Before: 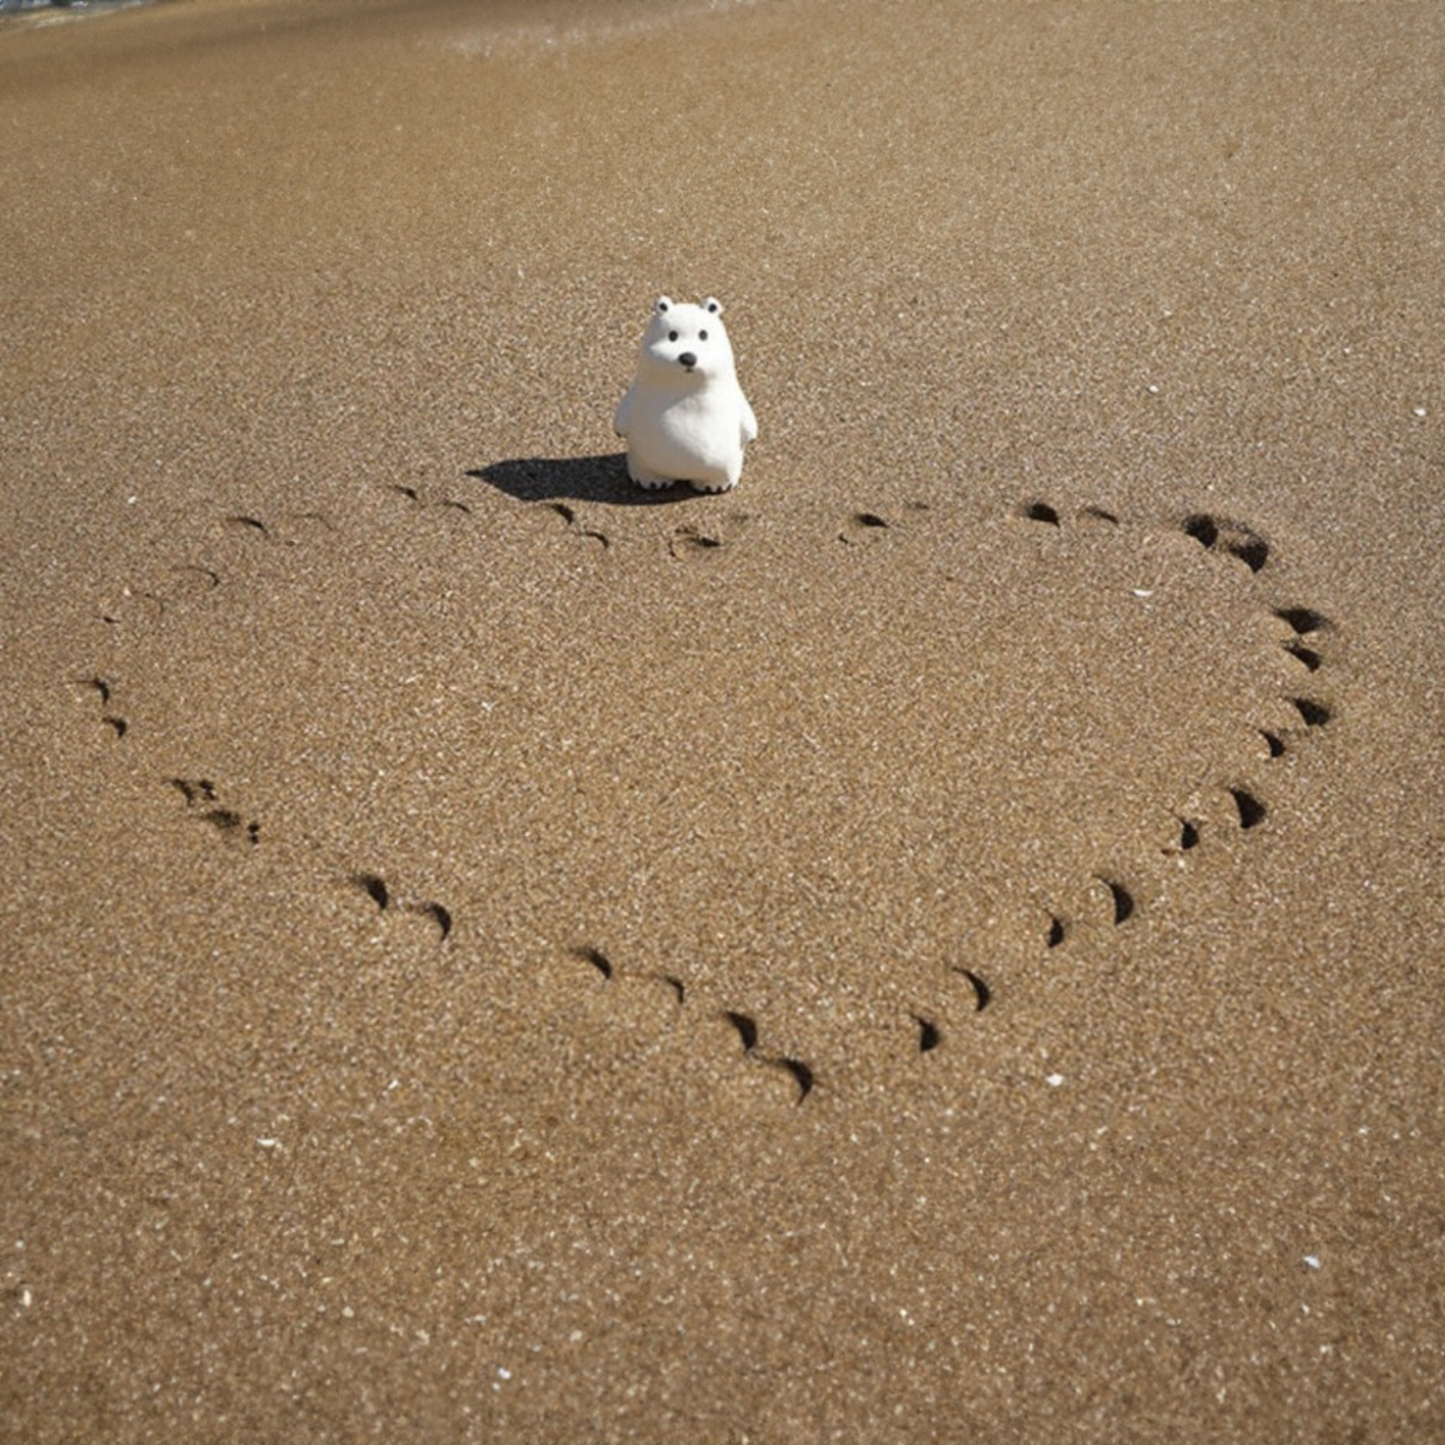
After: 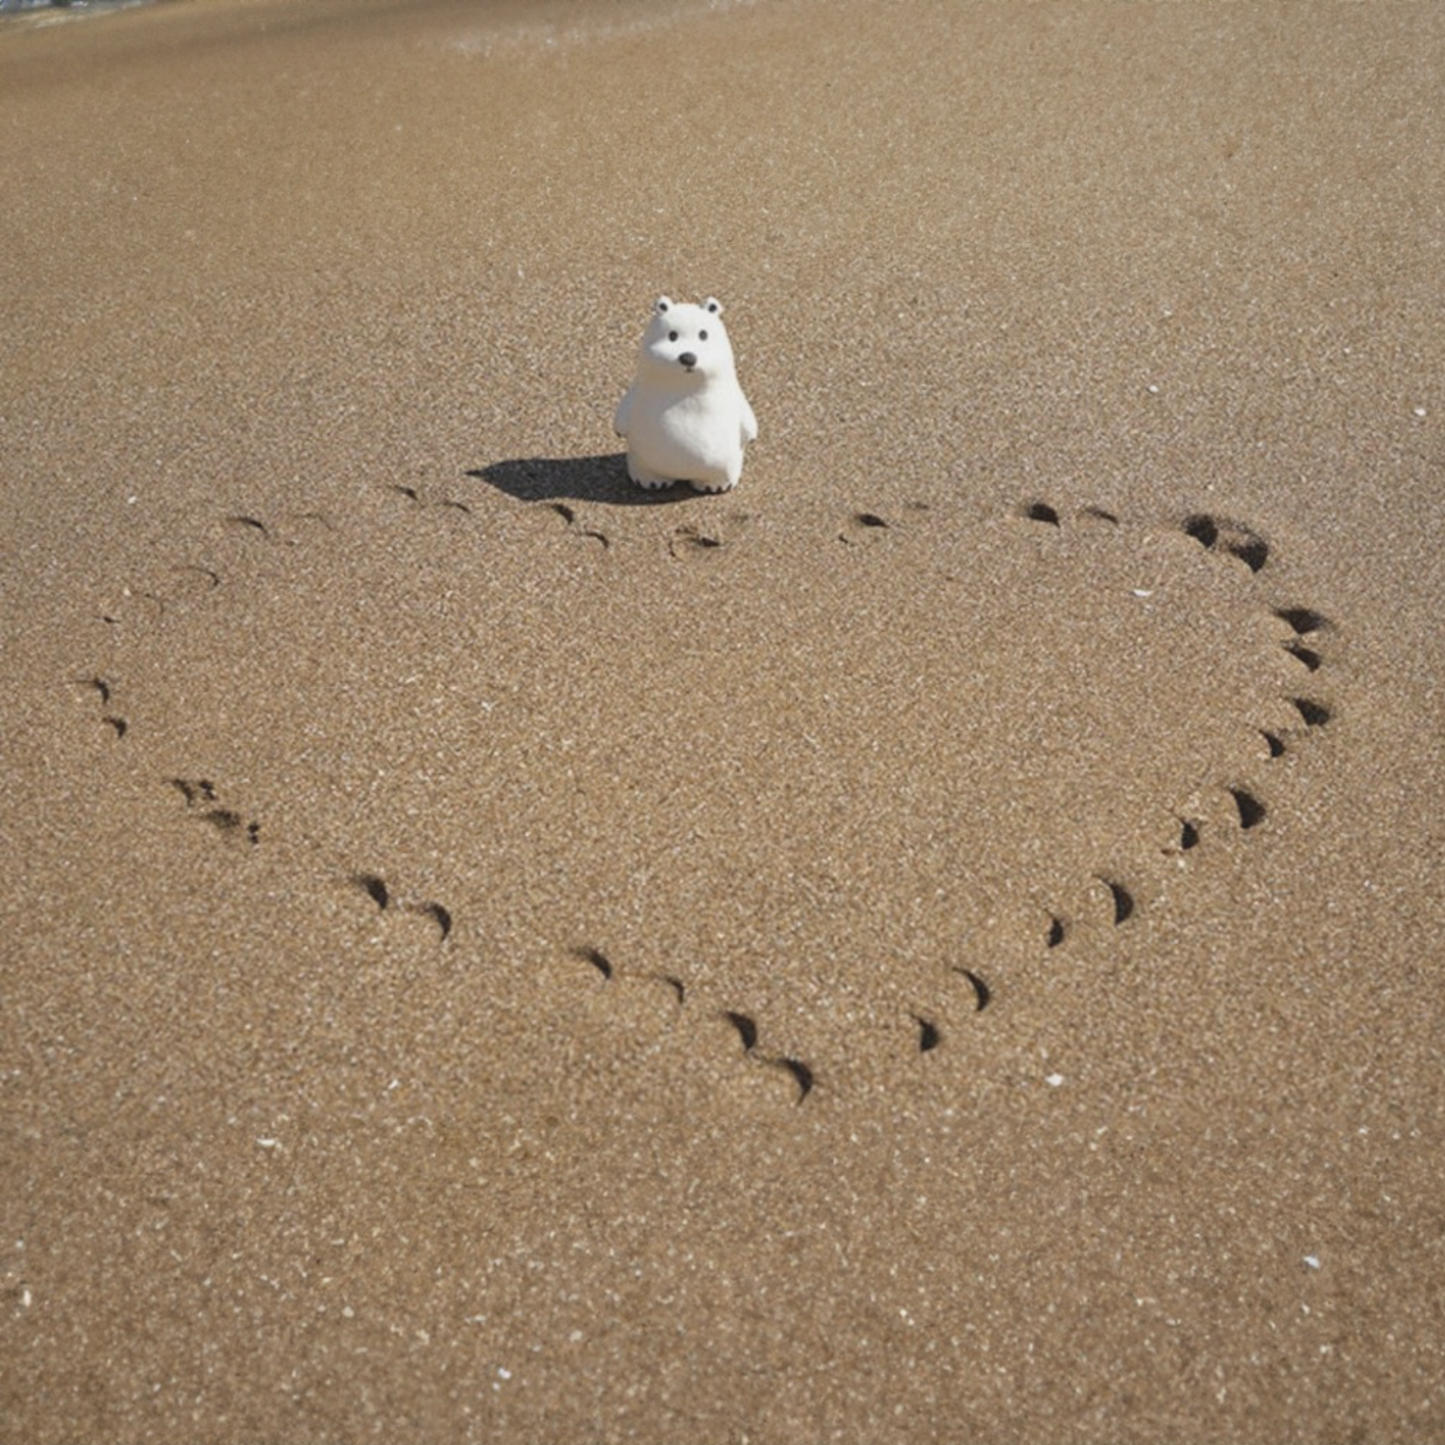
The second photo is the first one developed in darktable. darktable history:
contrast brightness saturation: contrast -0.134, brightness 0.049, saturation -0.127
